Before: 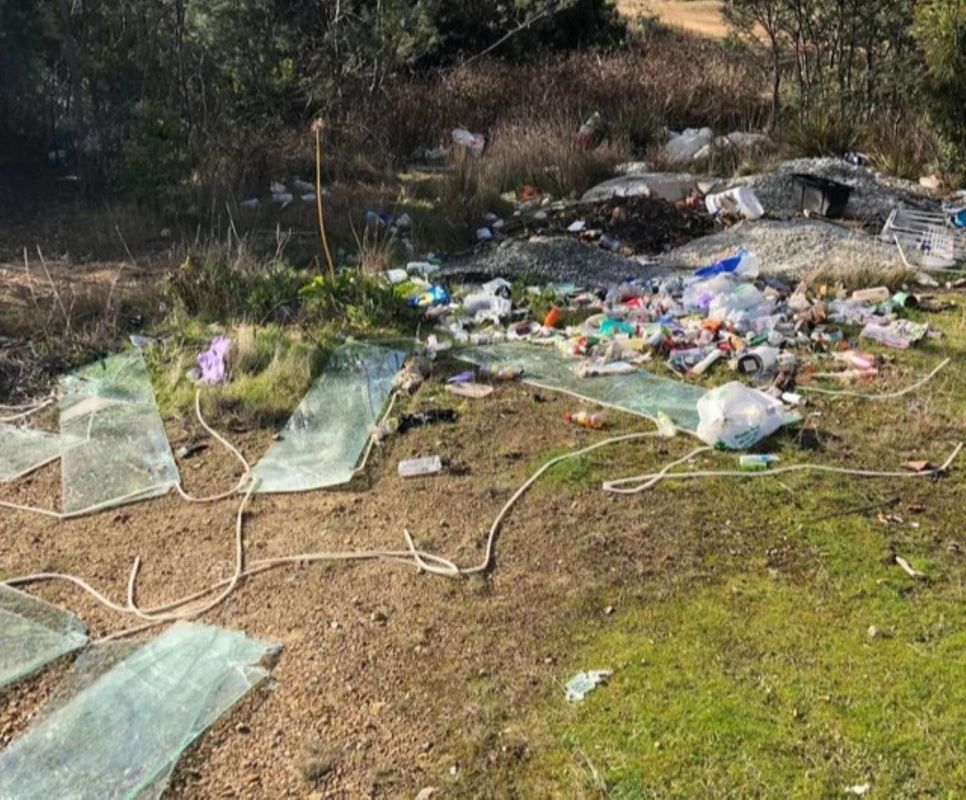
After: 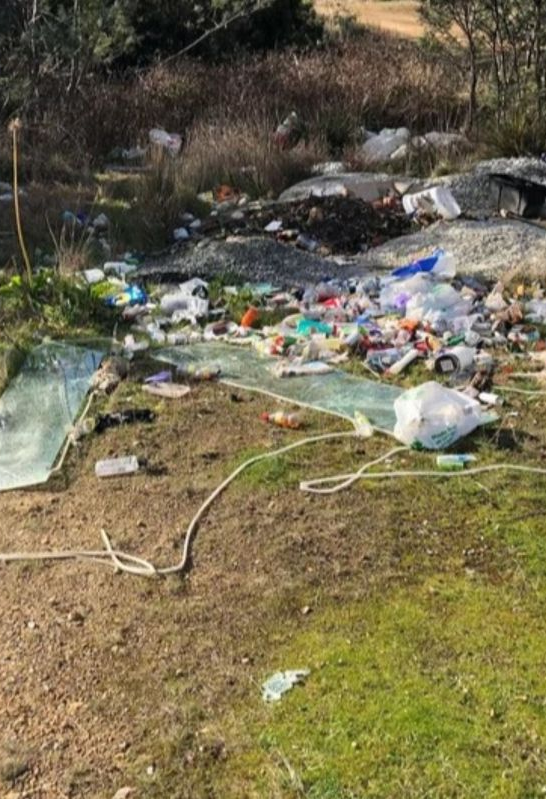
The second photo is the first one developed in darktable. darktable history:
crop: left 31.453%, top 0.012%, right 11.933%
